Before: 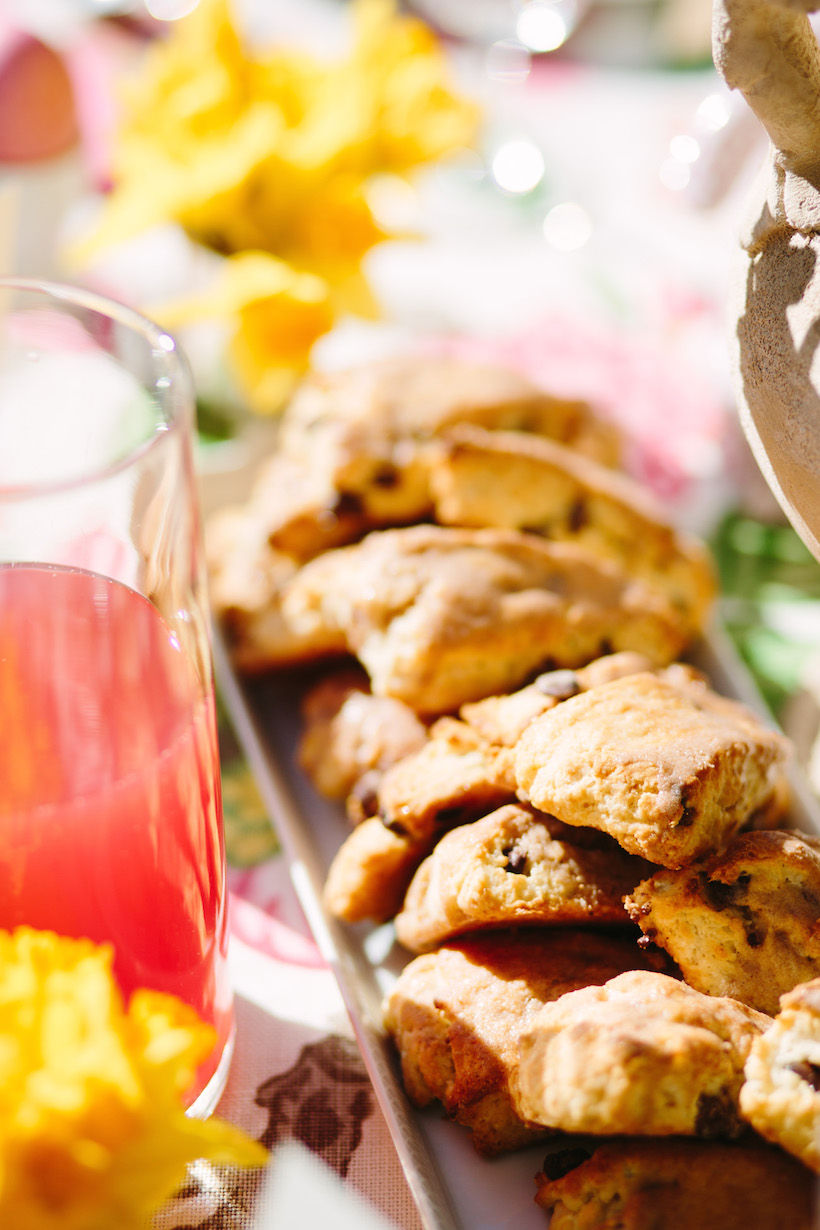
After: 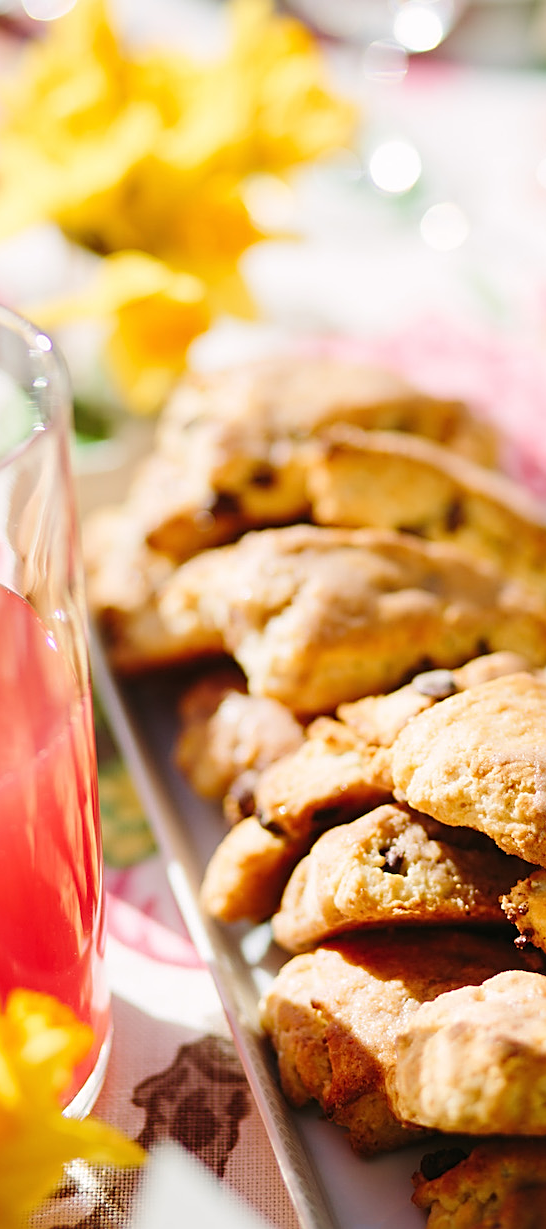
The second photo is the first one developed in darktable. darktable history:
sharpen: amount 0.6
crop and rotate: left 15.055%, right 18.278%
